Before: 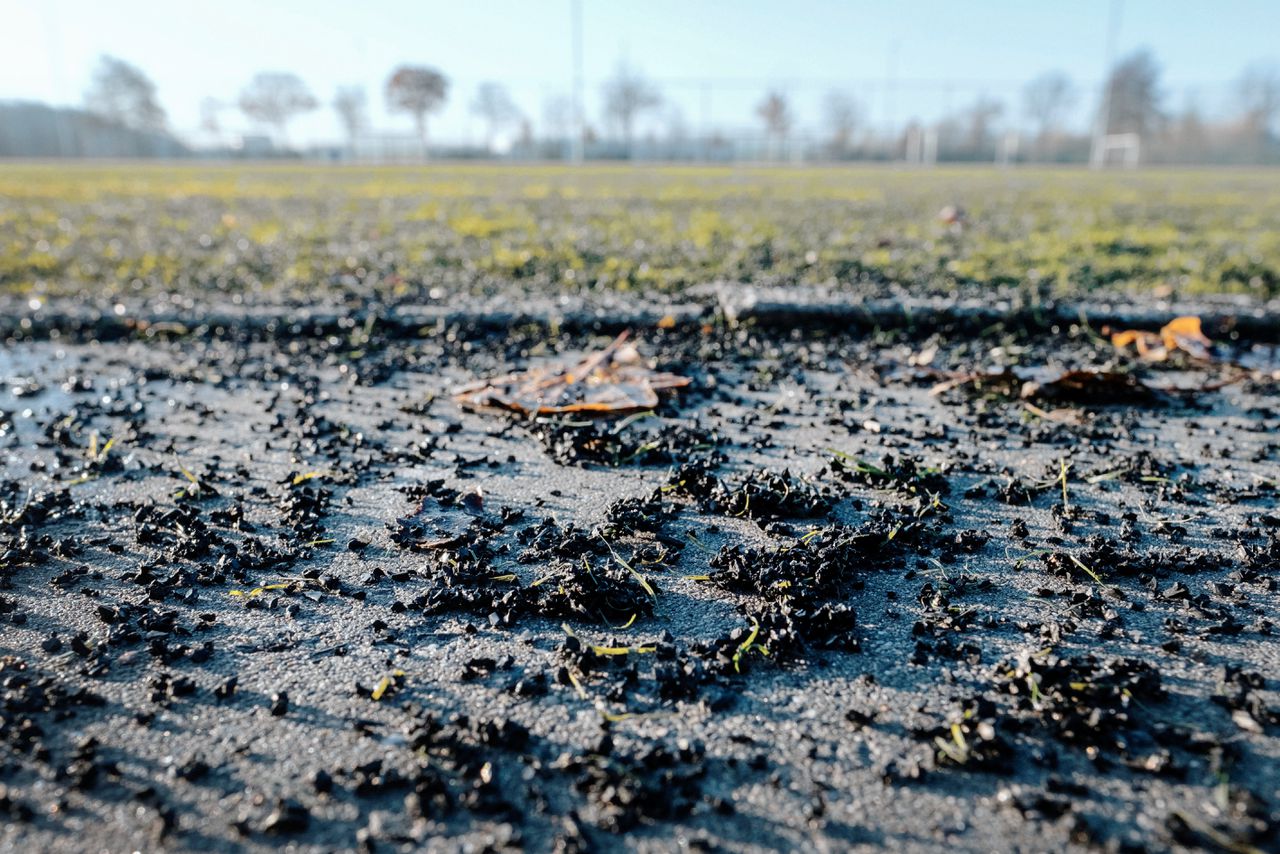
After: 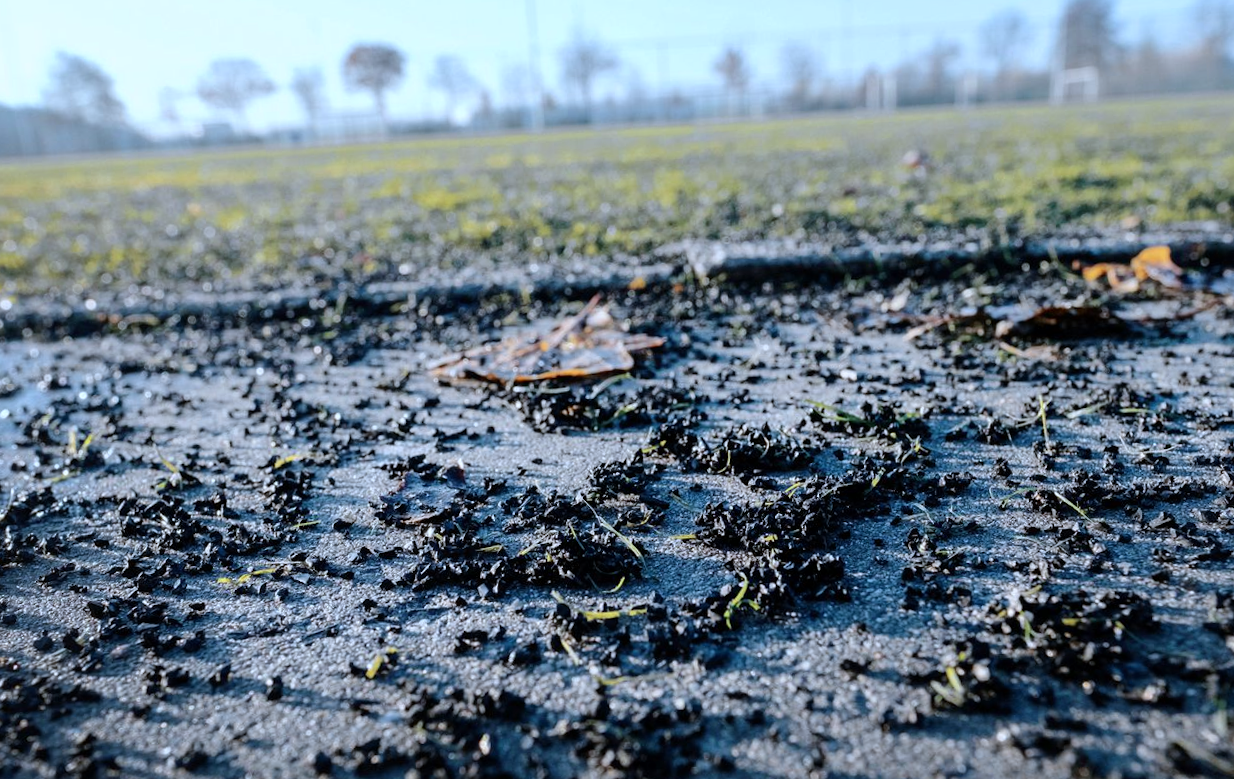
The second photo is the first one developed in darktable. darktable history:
white balance: red 0.931, blue 1.11
rotate and perspective: rotation -3.52°, crop left 0.036, crop right 0.964, crop top 0.081, crop bottom 0.919
